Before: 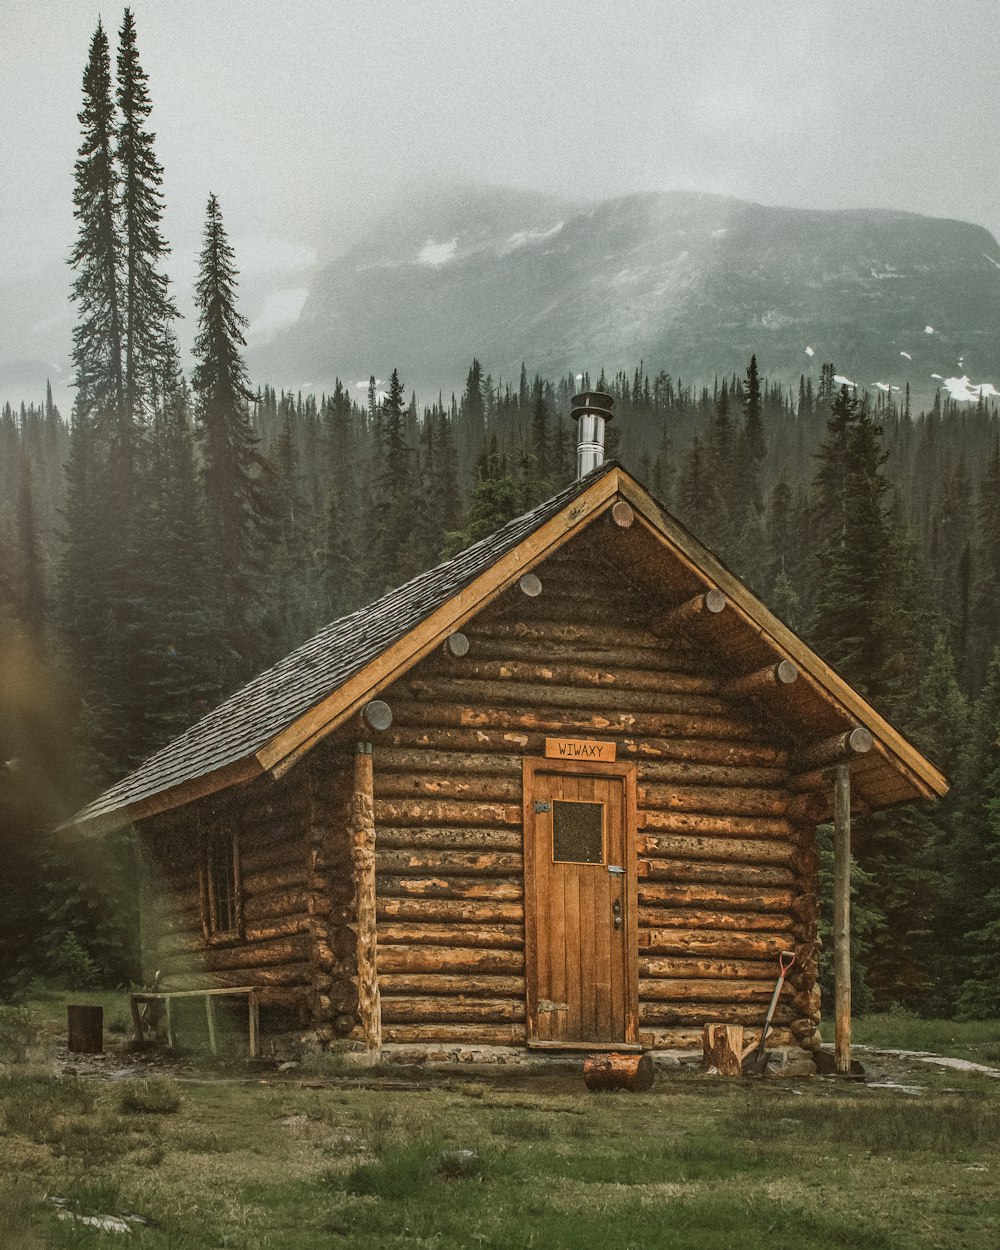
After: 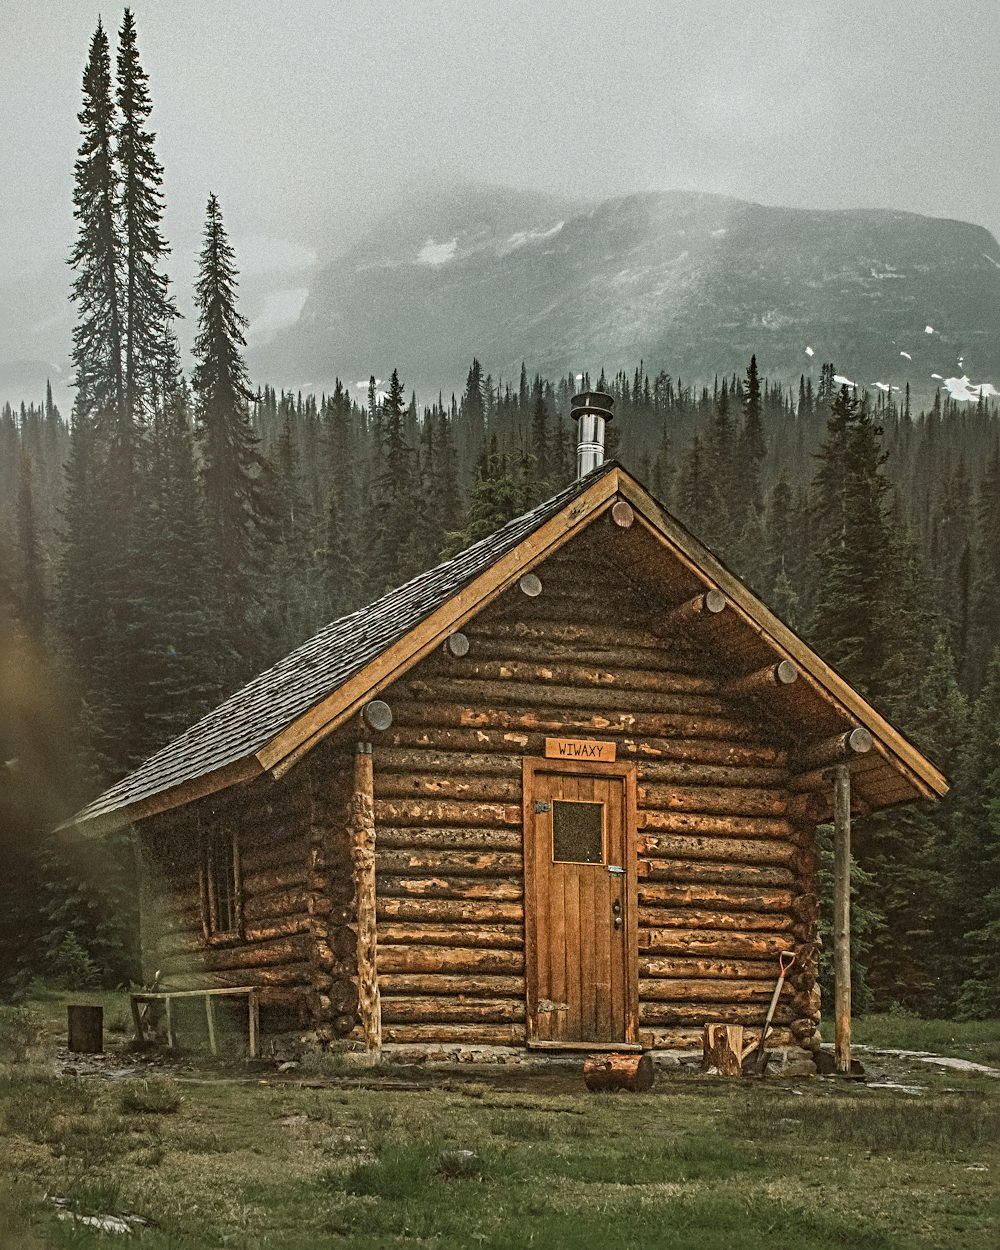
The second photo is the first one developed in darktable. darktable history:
sharpen: radius 3.959
exposure: exposure -0.061 EV, compensate highlight preservation false
shadows and highlights: shadows 24.92, highlights -23.54
